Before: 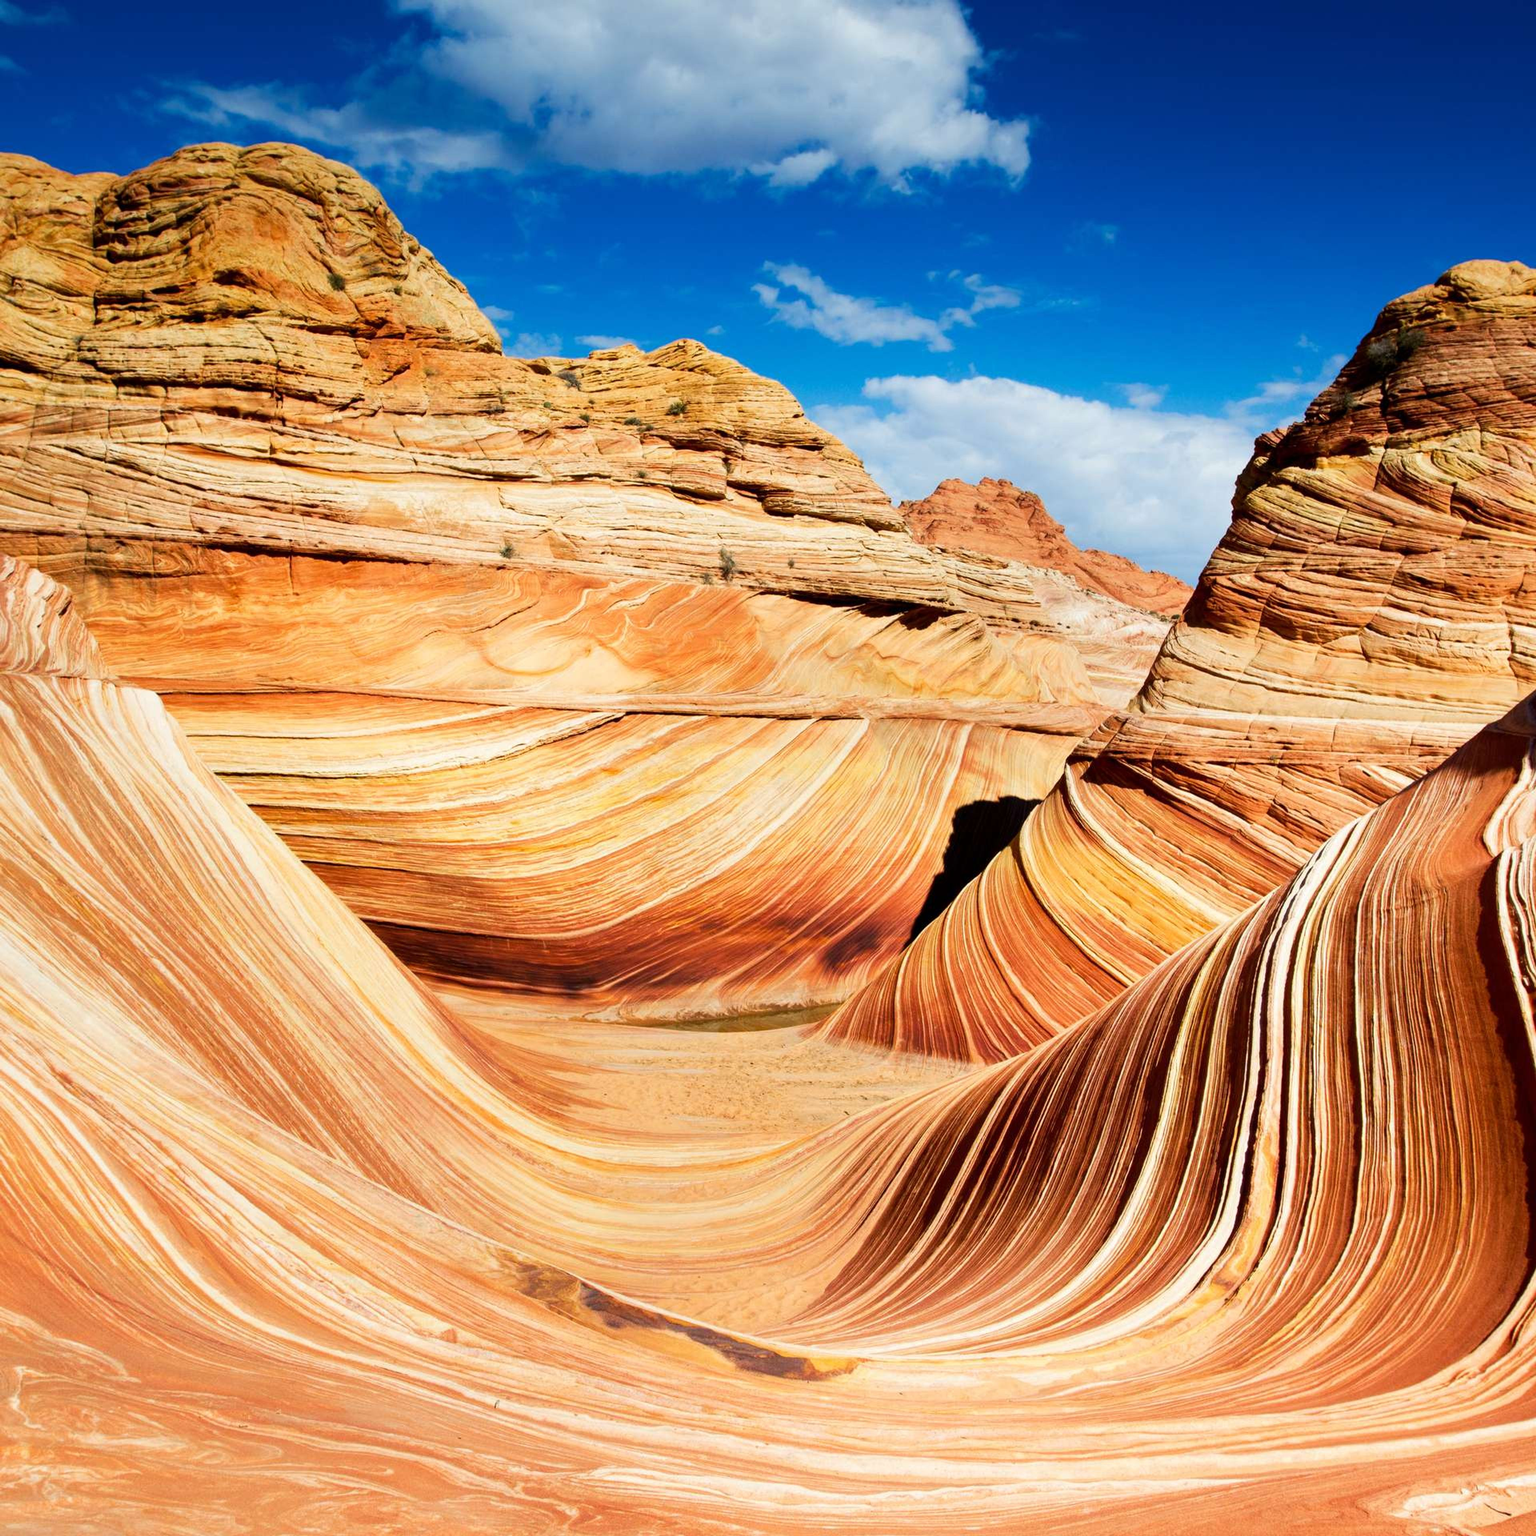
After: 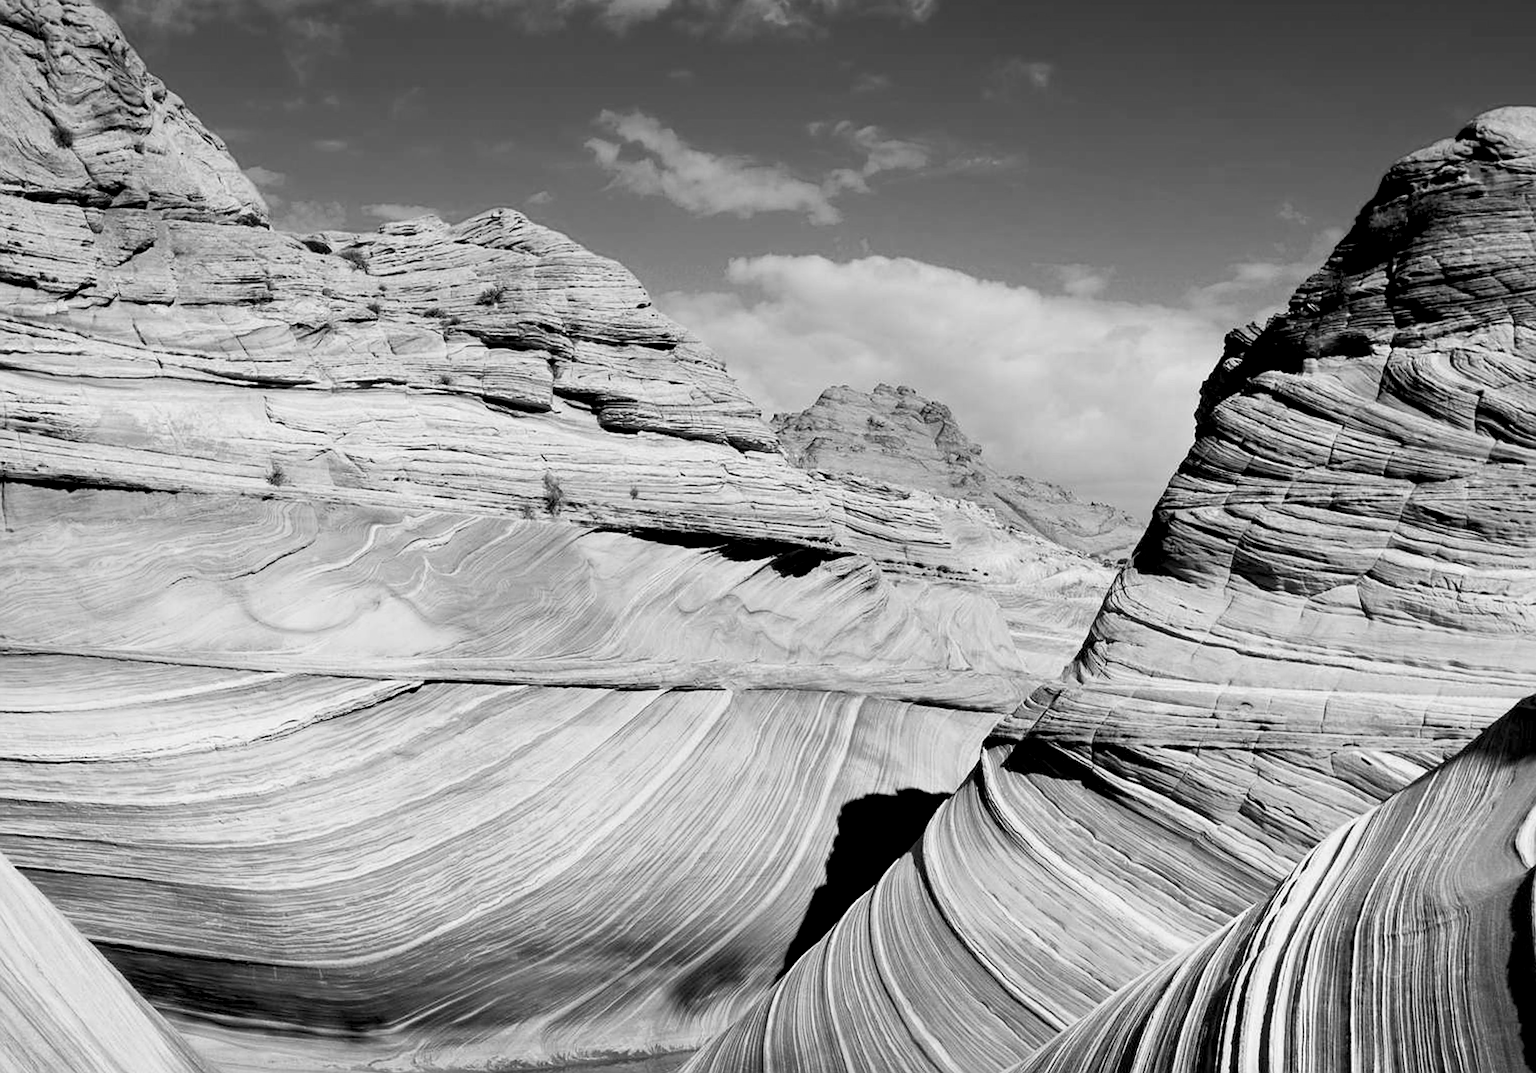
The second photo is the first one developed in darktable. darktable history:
rotate and perspective: rotation 0.192°, lens shift (horizontal) -0.015, crop left 0.005, crop right 0.996, crop top 0.006, crop bottom 0.99
crop: left 18.38%, top 11.092%, right 2.134%, bottom 33.217%
sharpen: on, module defaults
exposure: black level correction 0.012, compensate highlight preservation false
monochrome: a 73.58, b 64.21
color correction: highlights a* 10.21, highlights b* 9.79, shadows a* 8.61, shadows b* 7.88, saturation 0.8
